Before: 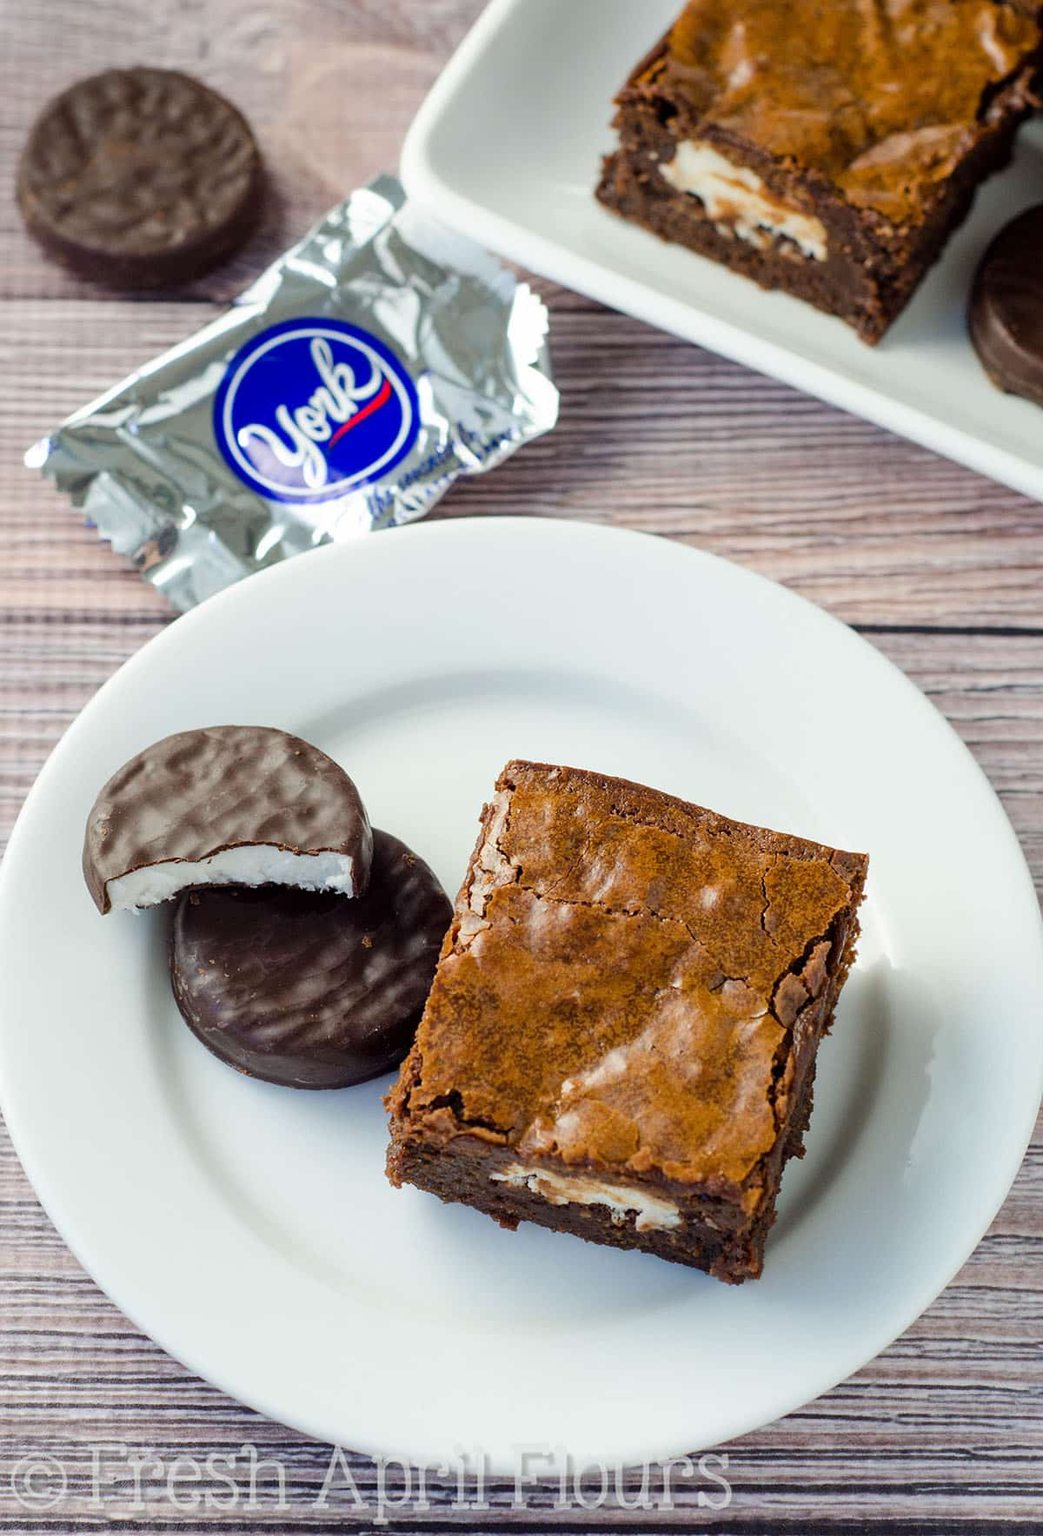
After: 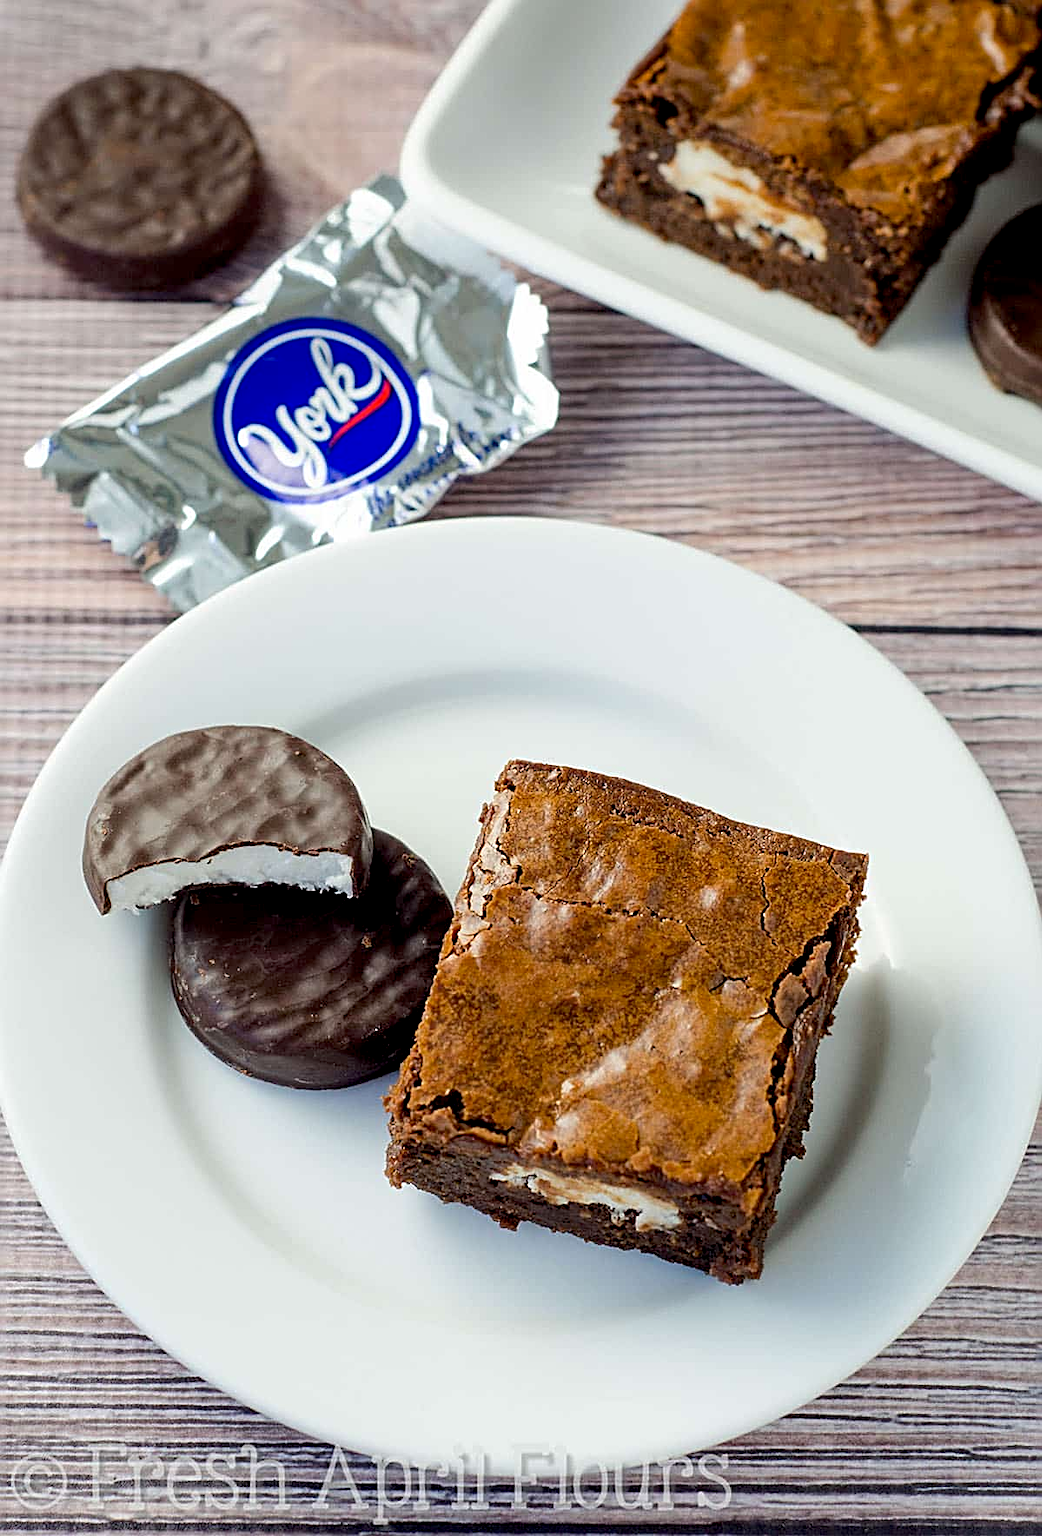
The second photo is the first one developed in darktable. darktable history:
exposure: black level correction 0.007, compensate highlight preservation false
sharpen: radius 2.534, amount 0.631
